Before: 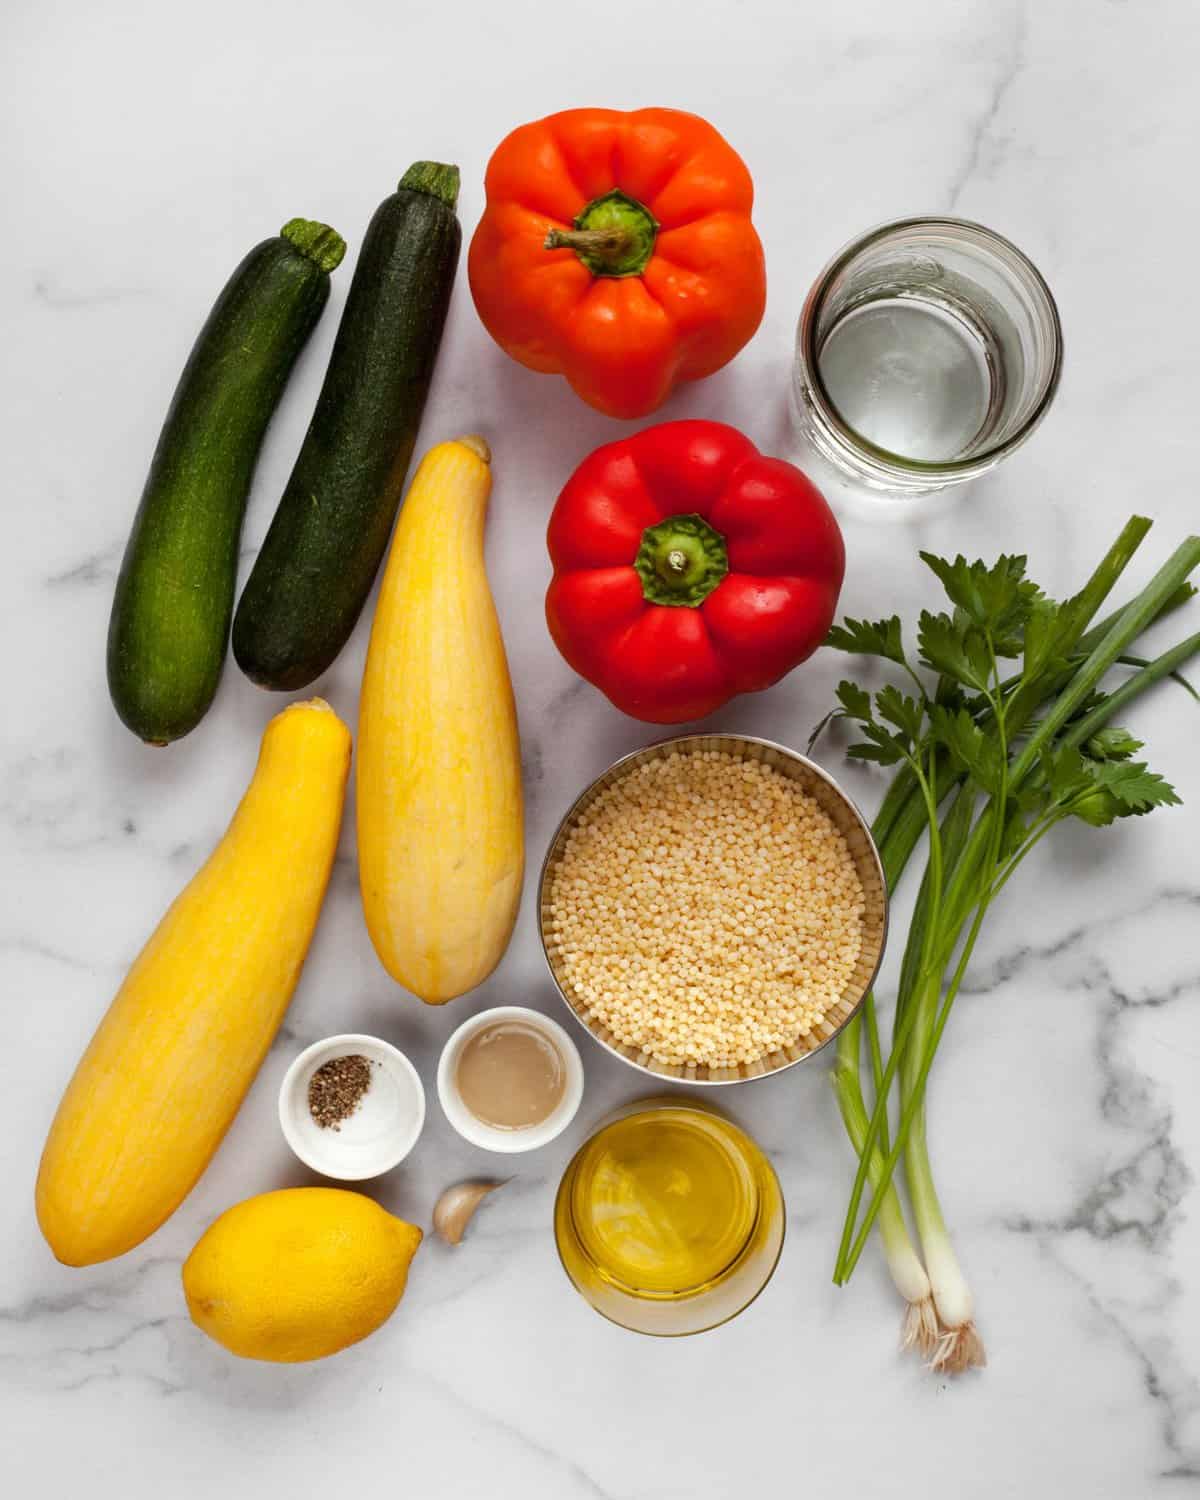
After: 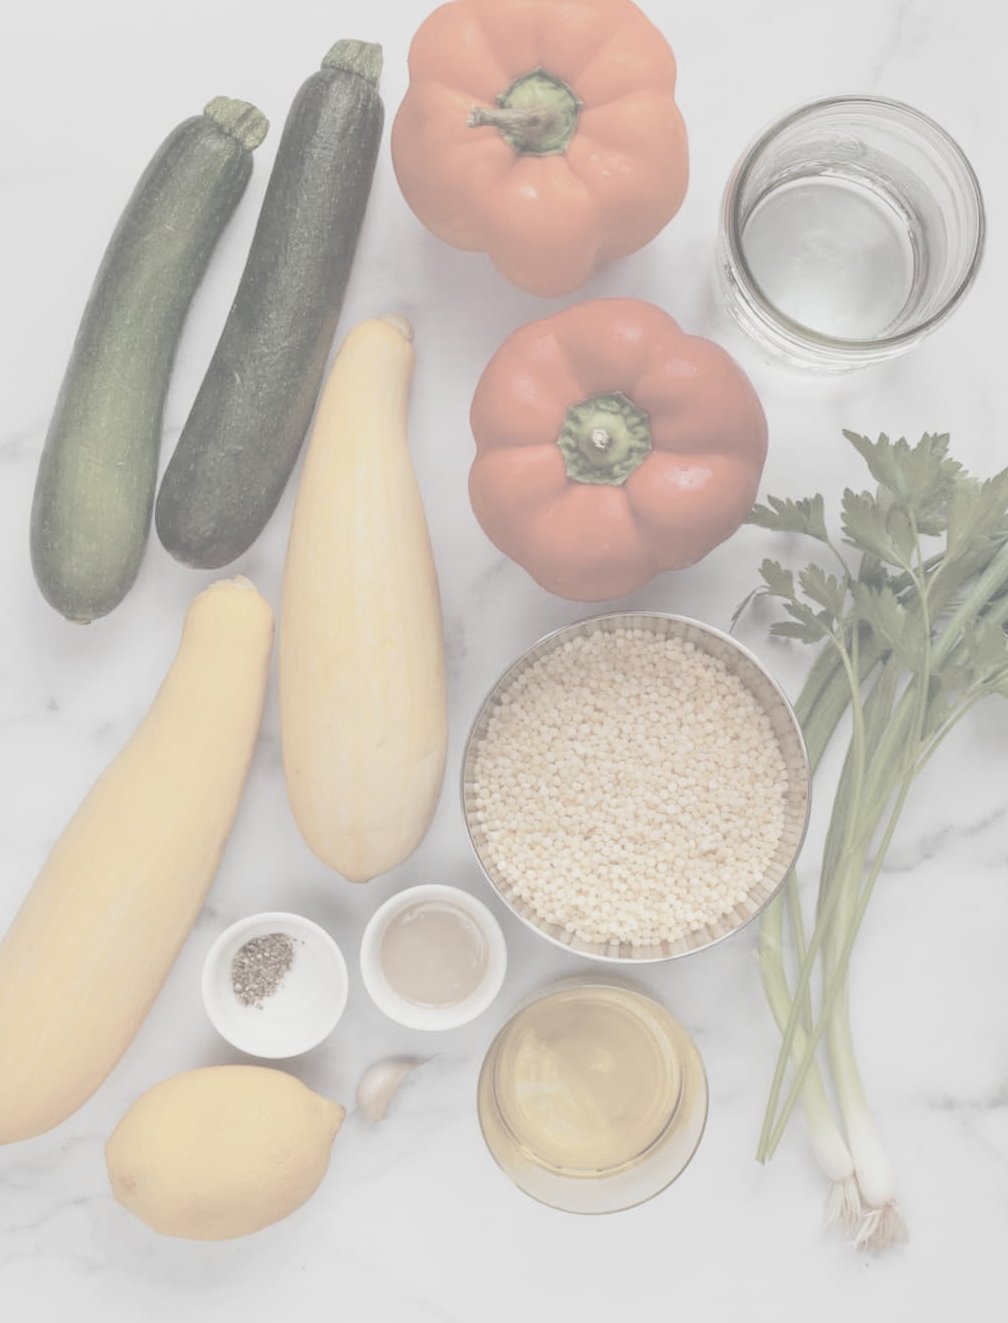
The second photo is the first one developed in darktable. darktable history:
crop: left 6.446%, top 8.188%, right 9.538%, bottom 3.548%
color zones: mix -62.47%
vibrance: vibrance 75%
contrast brightness saturation: contrast -0.32, brightness 0.75, saturation -0.78
